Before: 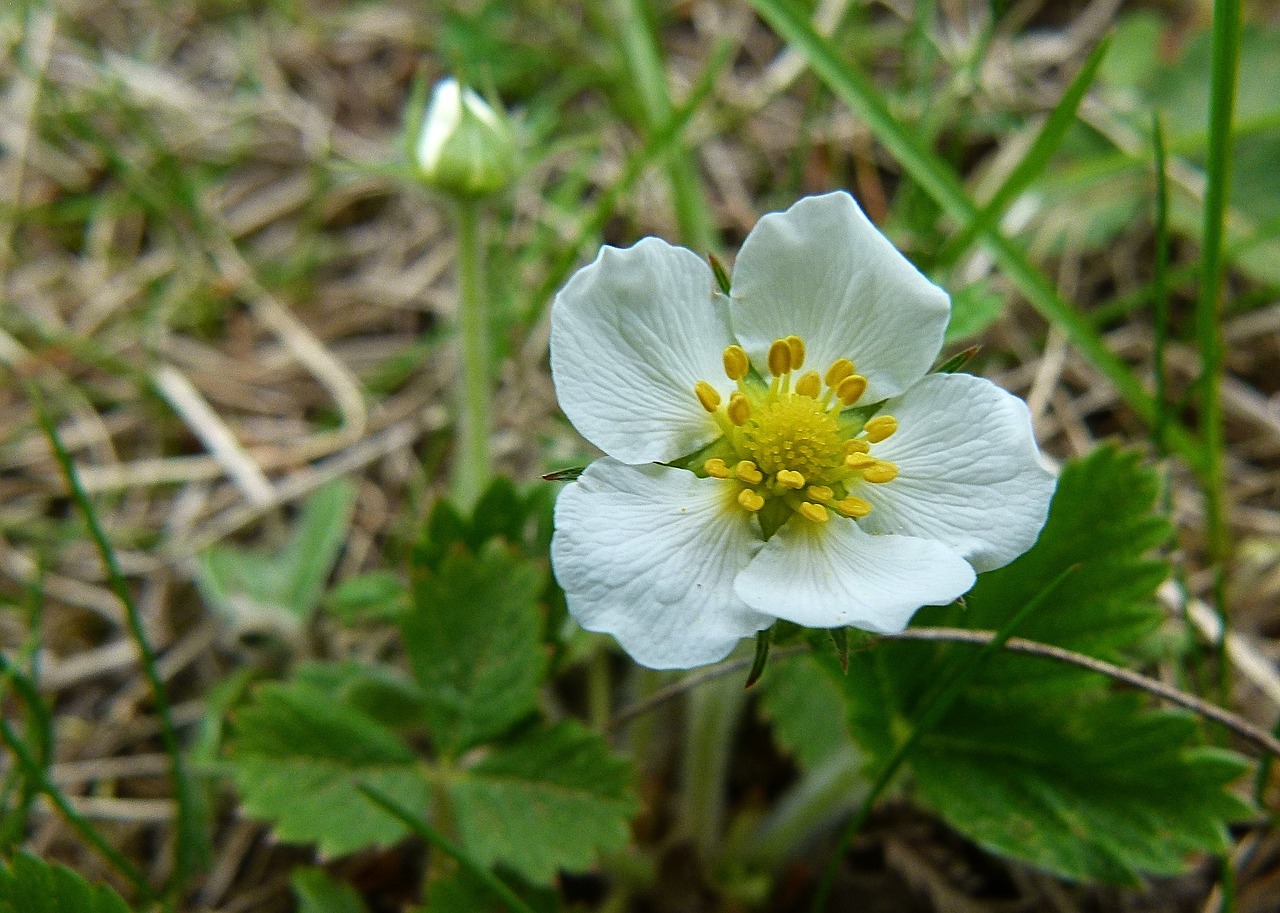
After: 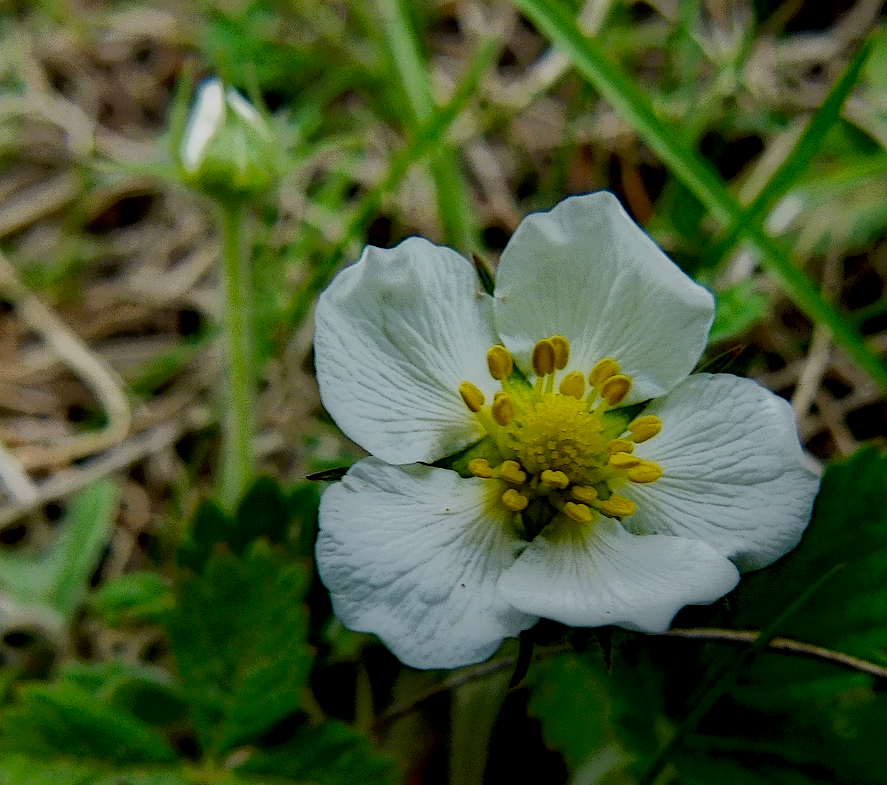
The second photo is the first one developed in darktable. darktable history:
tone curve: curves: ch0 [(0, 0) (0.004, 0.002) (0.02, 0.013) (0.218, 0.218) (0.664, 0.718) (0.832, 0.873) (1, 1)], preserve colors none
local contrast: highlights 0%, shadows 198%, detail 164%, midtone range 0.001
crop: left 18.479%, right 12.2%, bottom 13.971%
